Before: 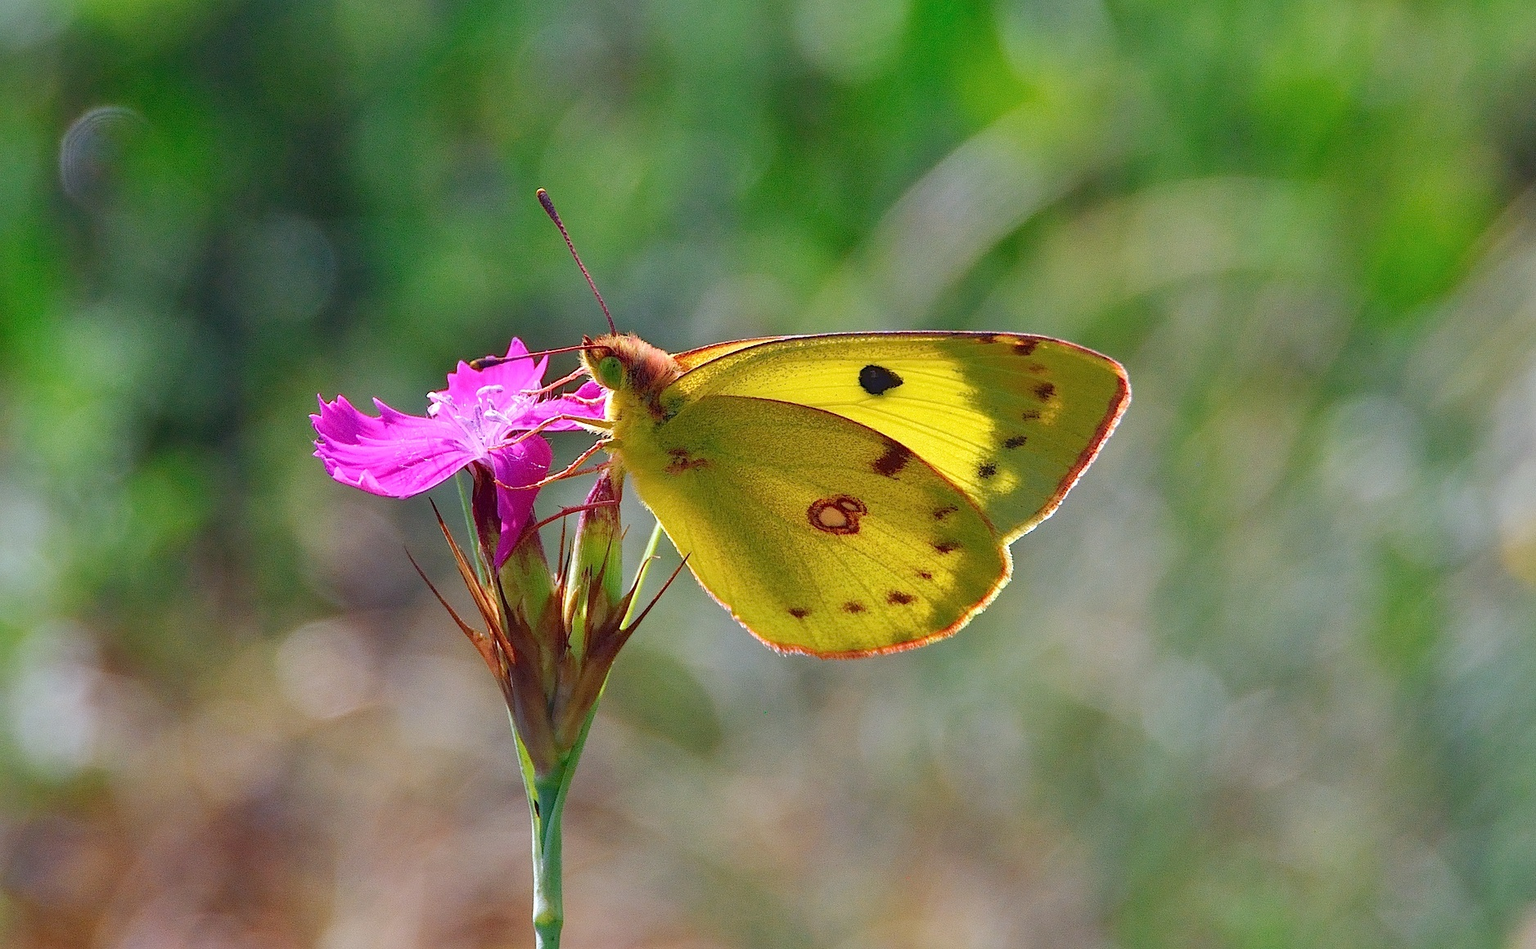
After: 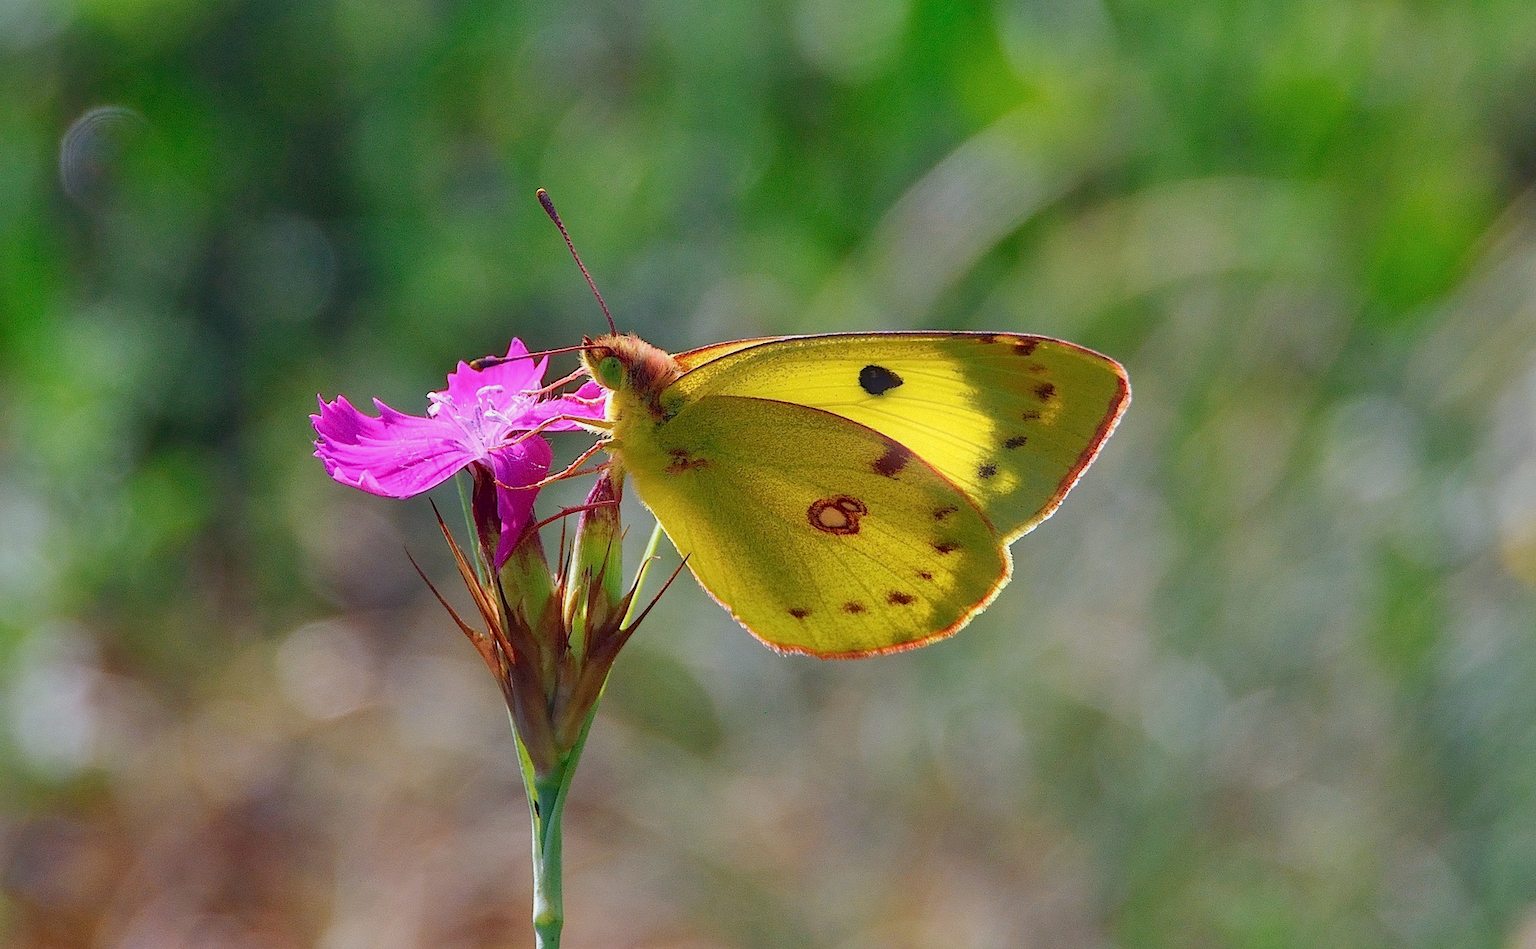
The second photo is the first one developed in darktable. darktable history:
bloom: size 5%, threshold 95%, strength 15%
exposure: black level correction 0.001, exposure -0.2 EV, compensate highlight preservation false
